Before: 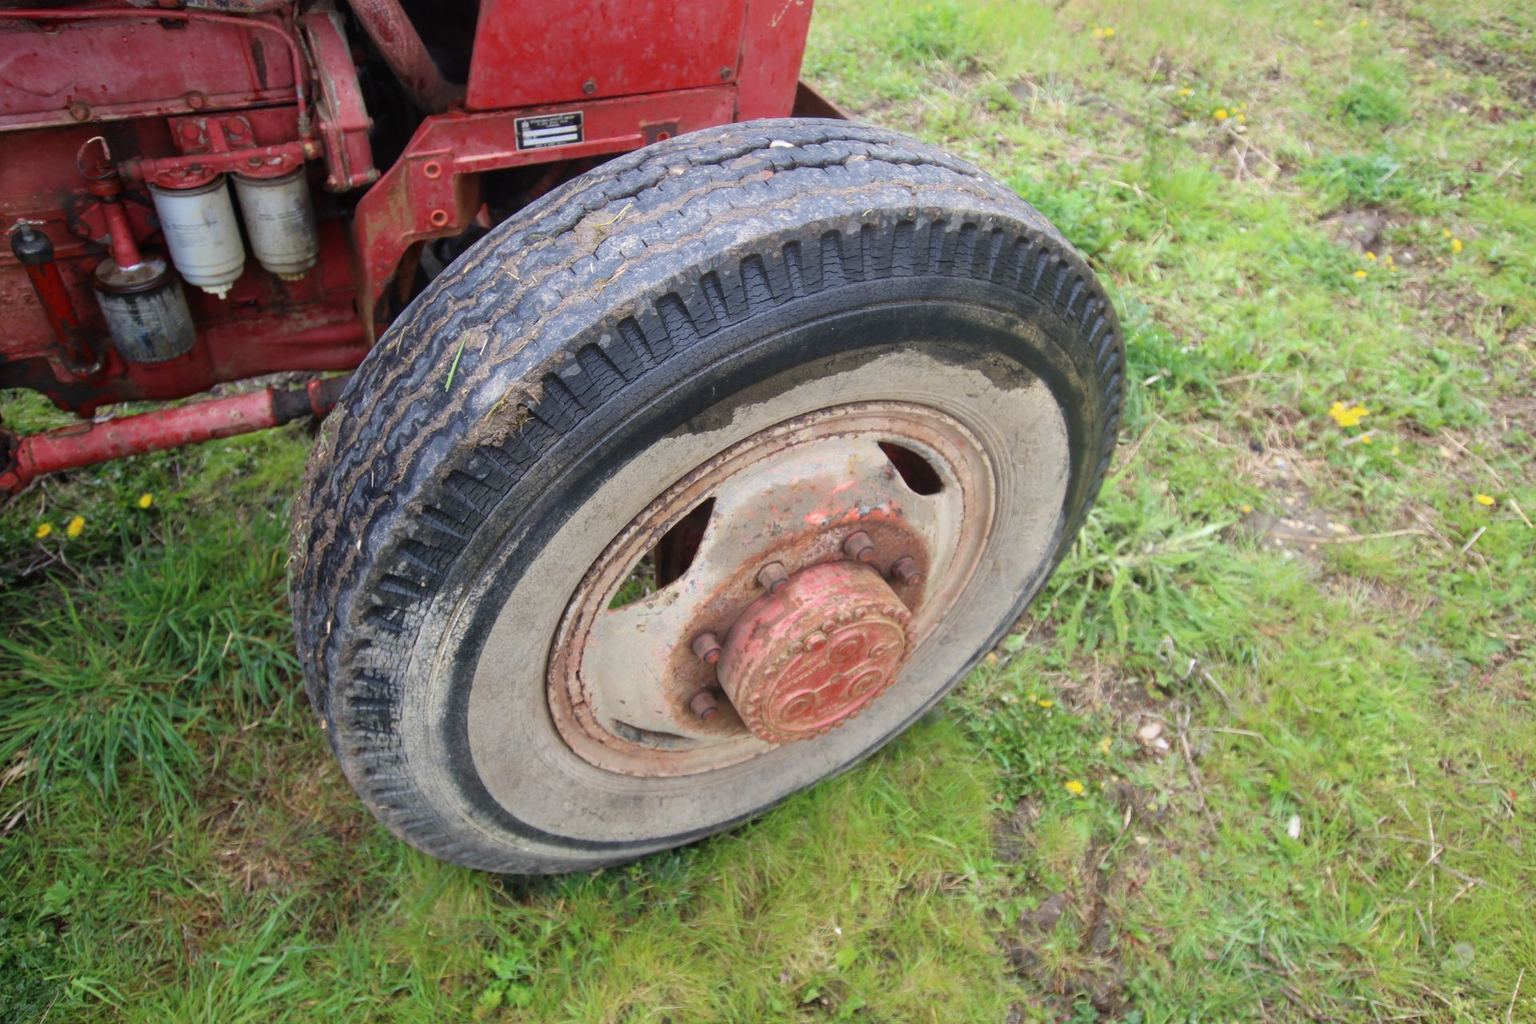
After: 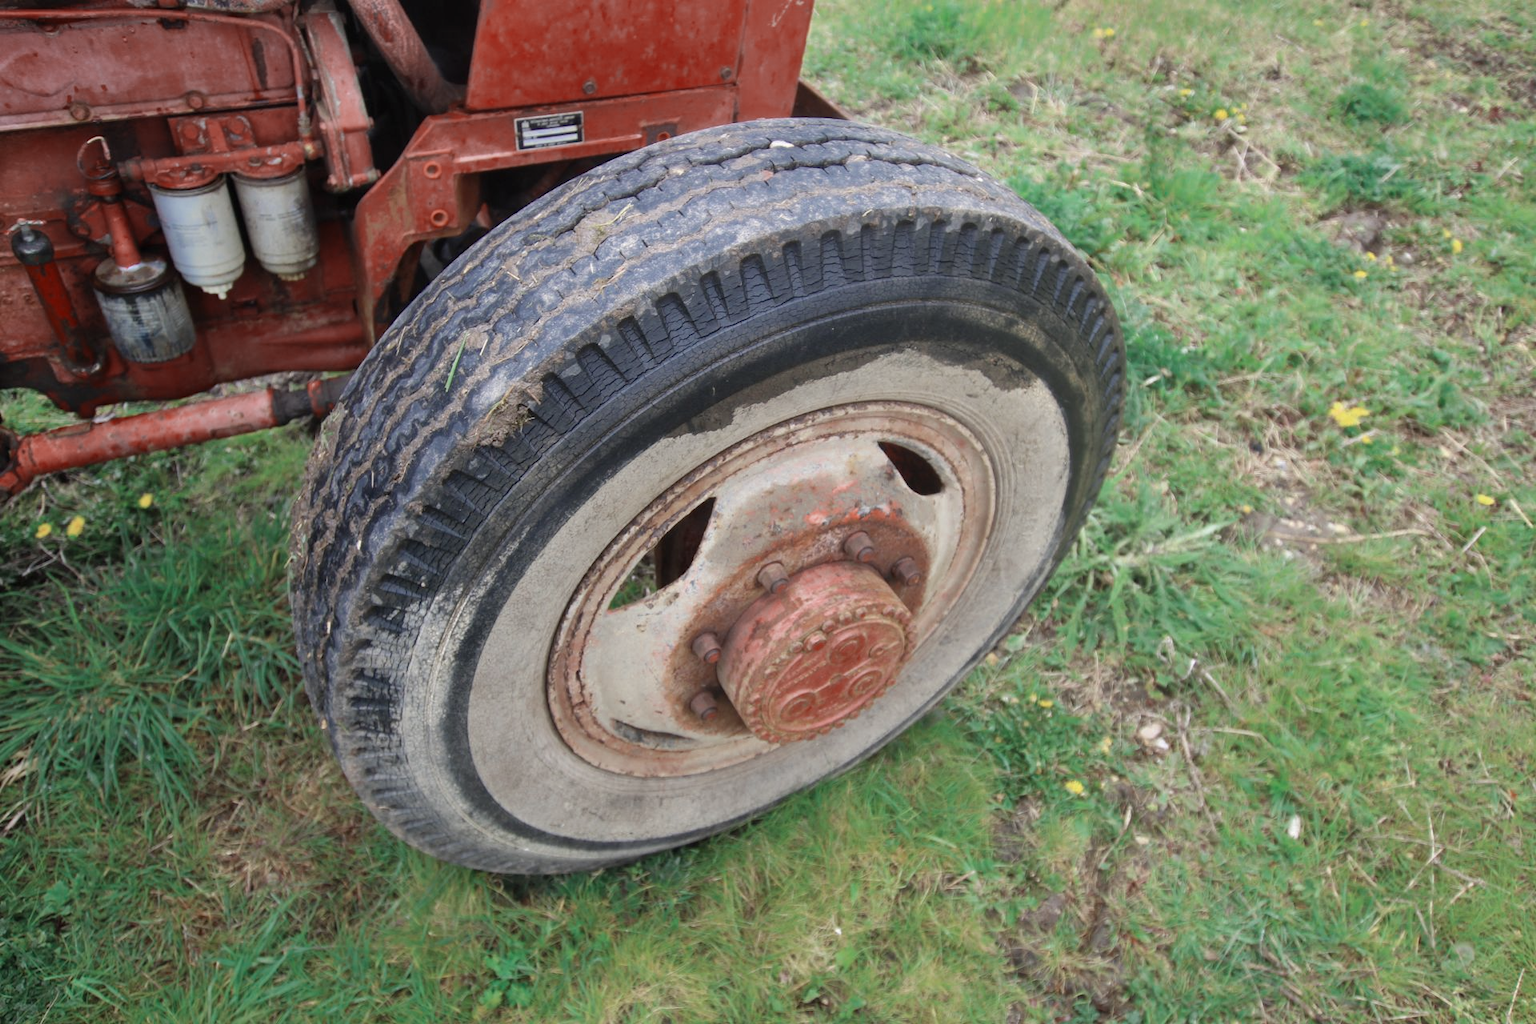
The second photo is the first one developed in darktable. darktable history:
color zones: curves: ch0 [(0, 0.5) (0.125, 0.4) (0.25, 0.5) (0.375, 0.4) (0.5, 0.4) (0.625, 0.35) (0.75, 0.35) (0.875, 0.5)]; ch1 [(0, 0.35) (0.125, 0.45) (0.25, 0.35) (0.375, 0.35) (0.5, 0.35) (0.625, 0.35) (0.75, 0.45) (0.875, 0.35)]; ch2 [(0, 0.6) (0.125, 0.5) (0.25, 0.5) (0.375, 0.6) (0.5, 0.6) (0.625, 0.5) (0.75, 0.5) (0.875, 0.5)]
shadows and highlights: soften with gaussian
